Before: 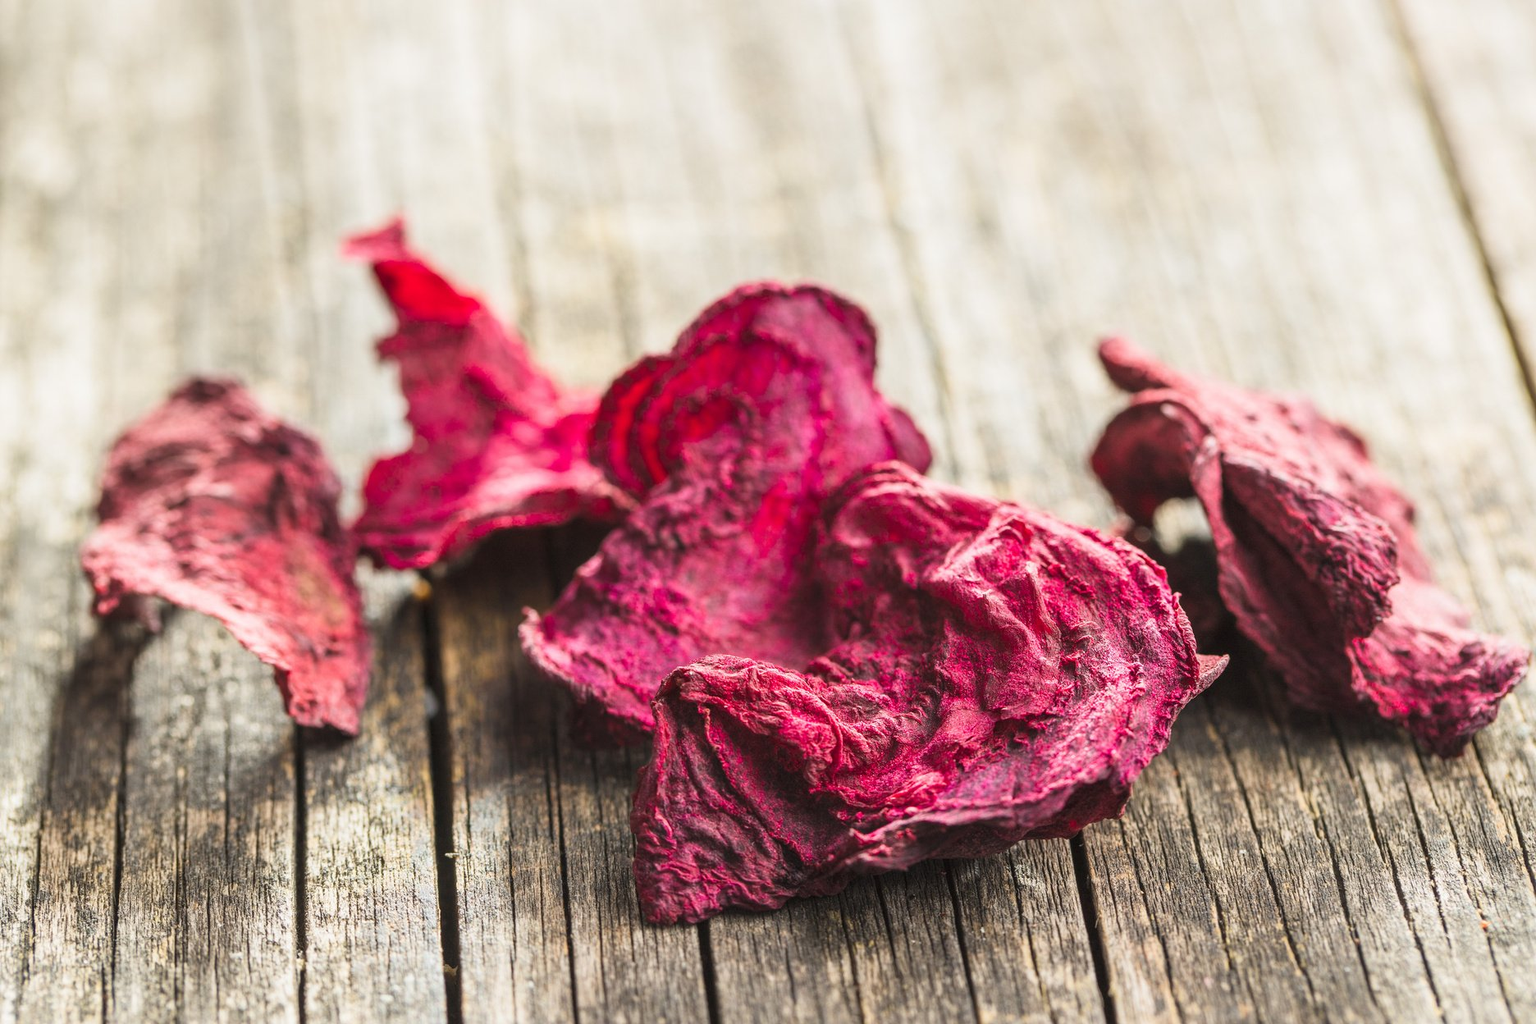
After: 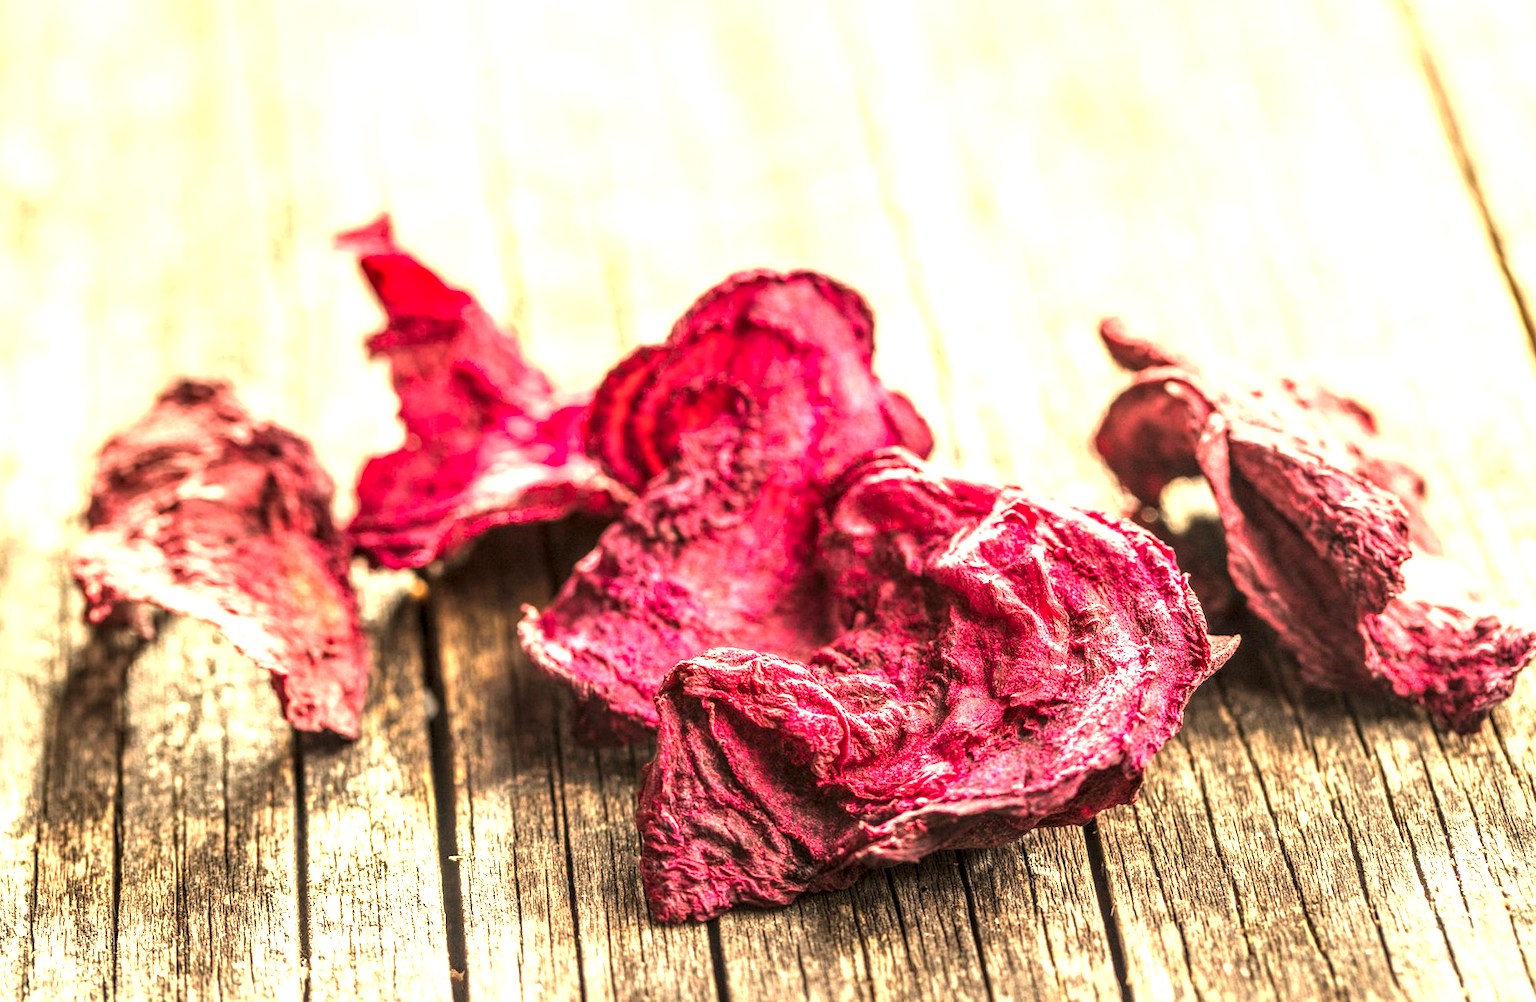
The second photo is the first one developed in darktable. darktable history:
local contrast: detail 160%
rotate and perspective: rotation -1.42°, crop left 0.016, crop right 0.984, crop top 0.035, crop bottom 0.965
white balance: red 1.138, green 0.996, blue 0.812
exposure: black level correction 0, exposure 1 EV, compensate exposure bias true, compensate highlight preservation false
